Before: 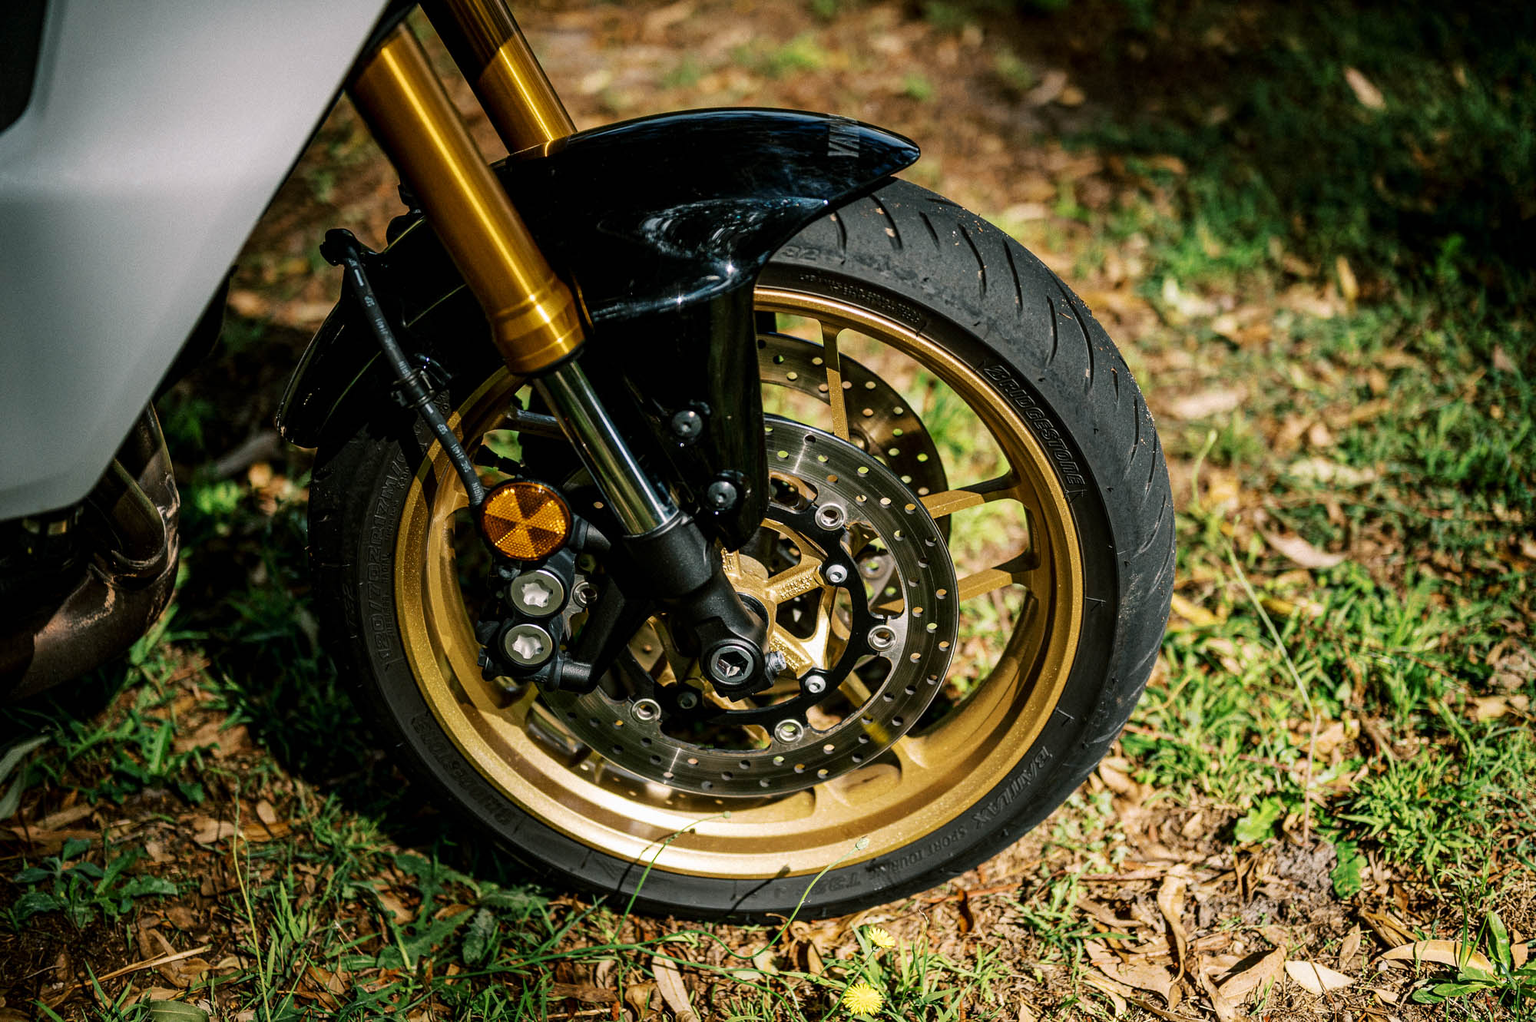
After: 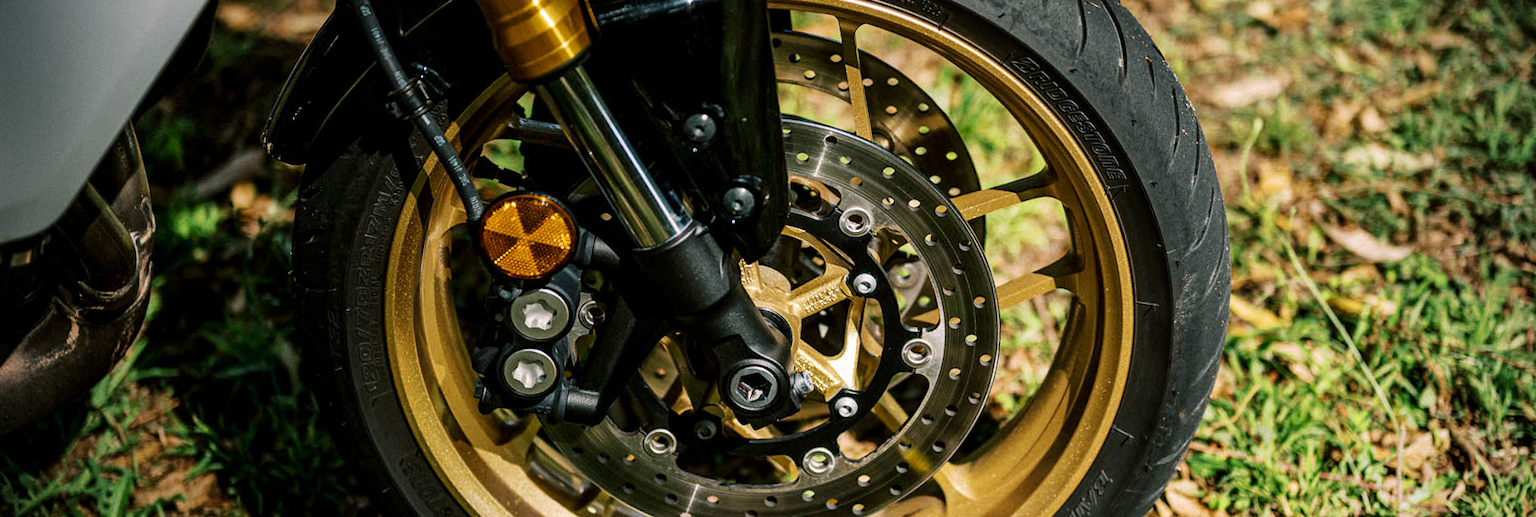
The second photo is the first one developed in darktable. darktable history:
vignetting: fall-off radius 60.92%
levels: mode automatic, black 0.023%, white 99.97%, levels [0.062, 0.494, 0.925]
rotate and perspective: rotation -1.68°, lens shift (vertical) -0.146, crop left 0.049, crop right 0.912, crop top 0.032, crop bottom 0.96
crop and rotate: top 26.056%, bottom 25.543%
